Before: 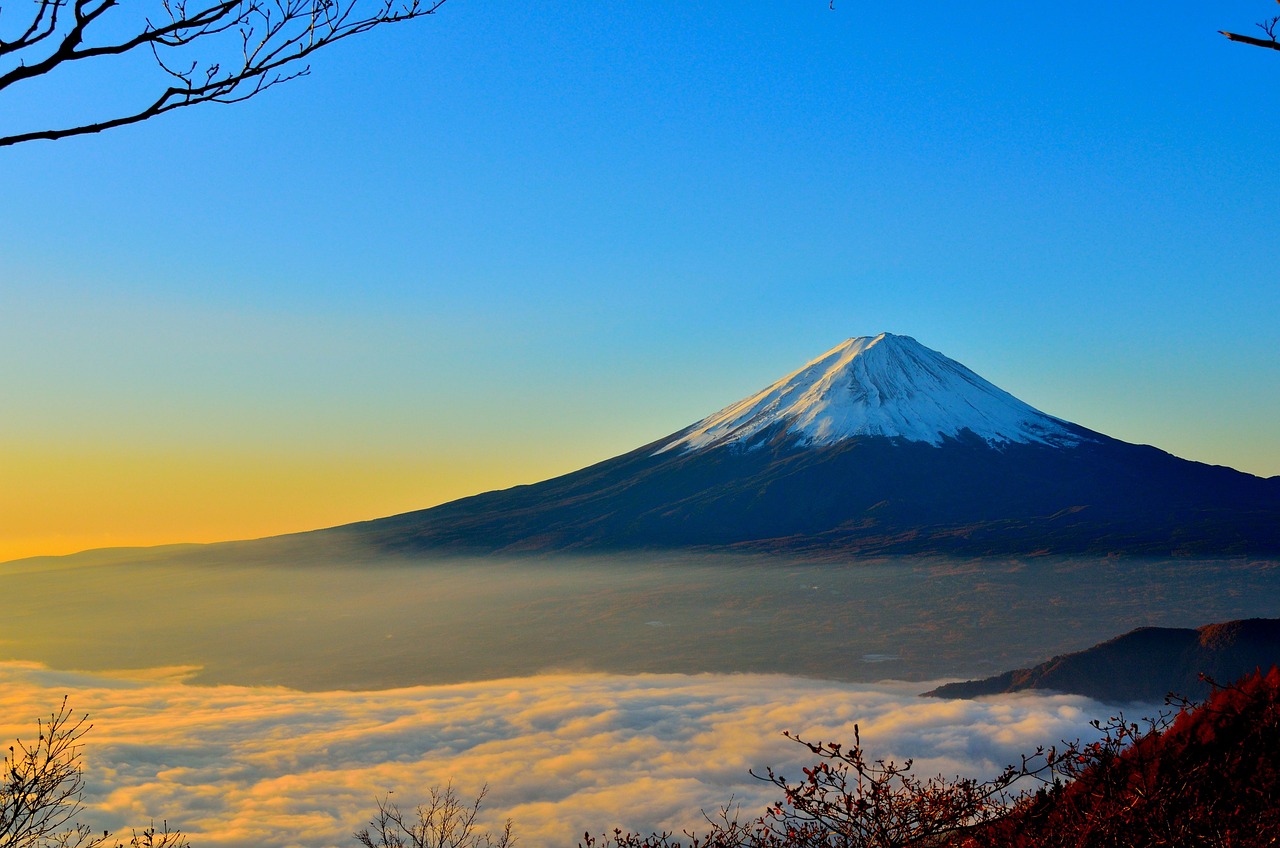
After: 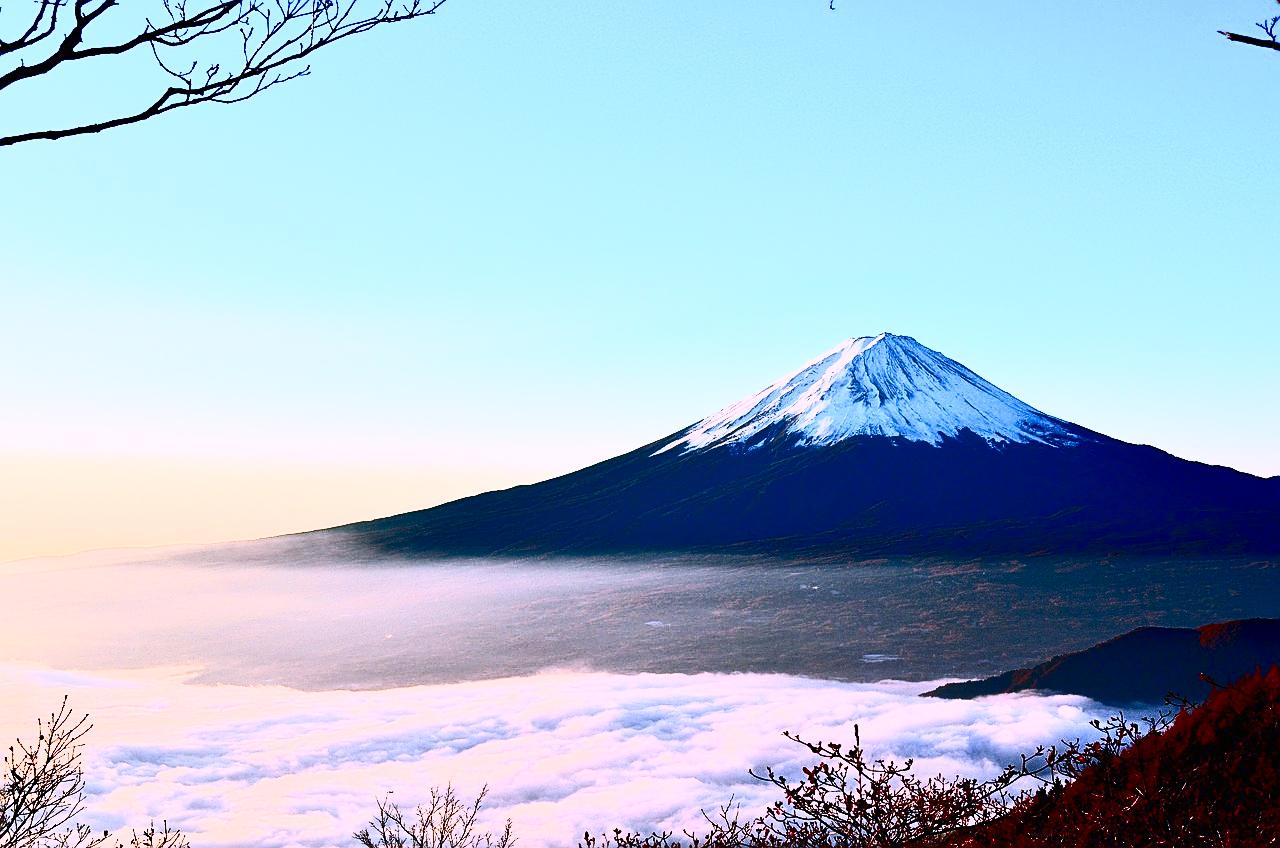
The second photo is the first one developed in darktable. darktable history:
sharpen: on, module defaults
base curve: curves: ch0 [(0, 0) (0.303, 0.277) (1, 1)]
exposure: black level correction 0, exposure 0.7 EV, compensate exposure bias true, compensate highlight preservation false
rotate and perspective: automatic cropping off
color correction: highlights a* 15.03, highlights b* -25.07
white balance: red 0.924, blue 1.095
contrast brightness saturation: contrast 0.93, brightness 0.2
color balance rgb: shadows lift › chroma 1%, shadows lift › hue 113°, highlights gain › chroma 0.2%, highlights gain › hue 333°, perceptual saturation grading › global saturation 20%, perceptual saturation grading › highlights -50%, perceptual saturation grading › shadows 25%, contrast -20%
